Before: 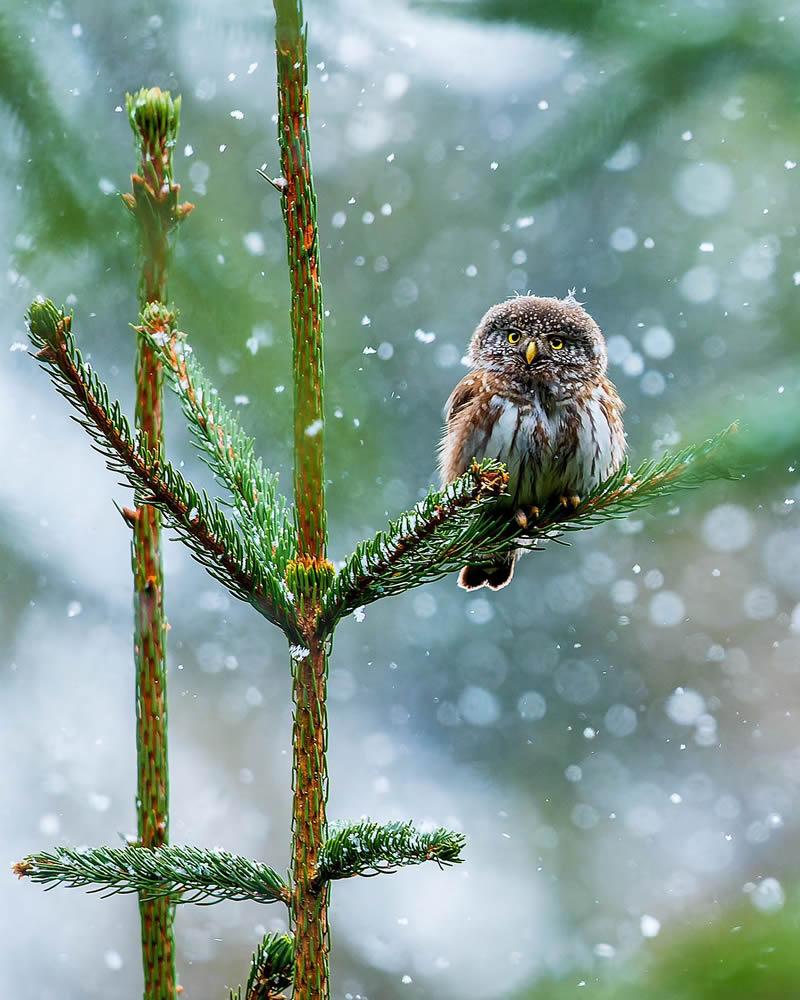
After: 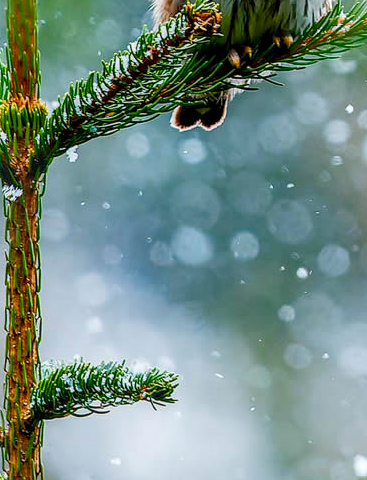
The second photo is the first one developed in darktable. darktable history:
local contrast: on, module defaults
color balance rgb: linear chroma grading › global chroma 14.94%, perceptual saturation grading › global saturation 20%, perceptual saturation grading › highlights -49.065%, perceptual saturation grading › shadows 25.477%, perceptual brilliance grading › global brilliance 1.539%, perceptual brilliance grading › highlights -3.881%, global vibrance 20%
crop: left 35.966%, top 46.086%, right 18.145%, bottom 5.844%
